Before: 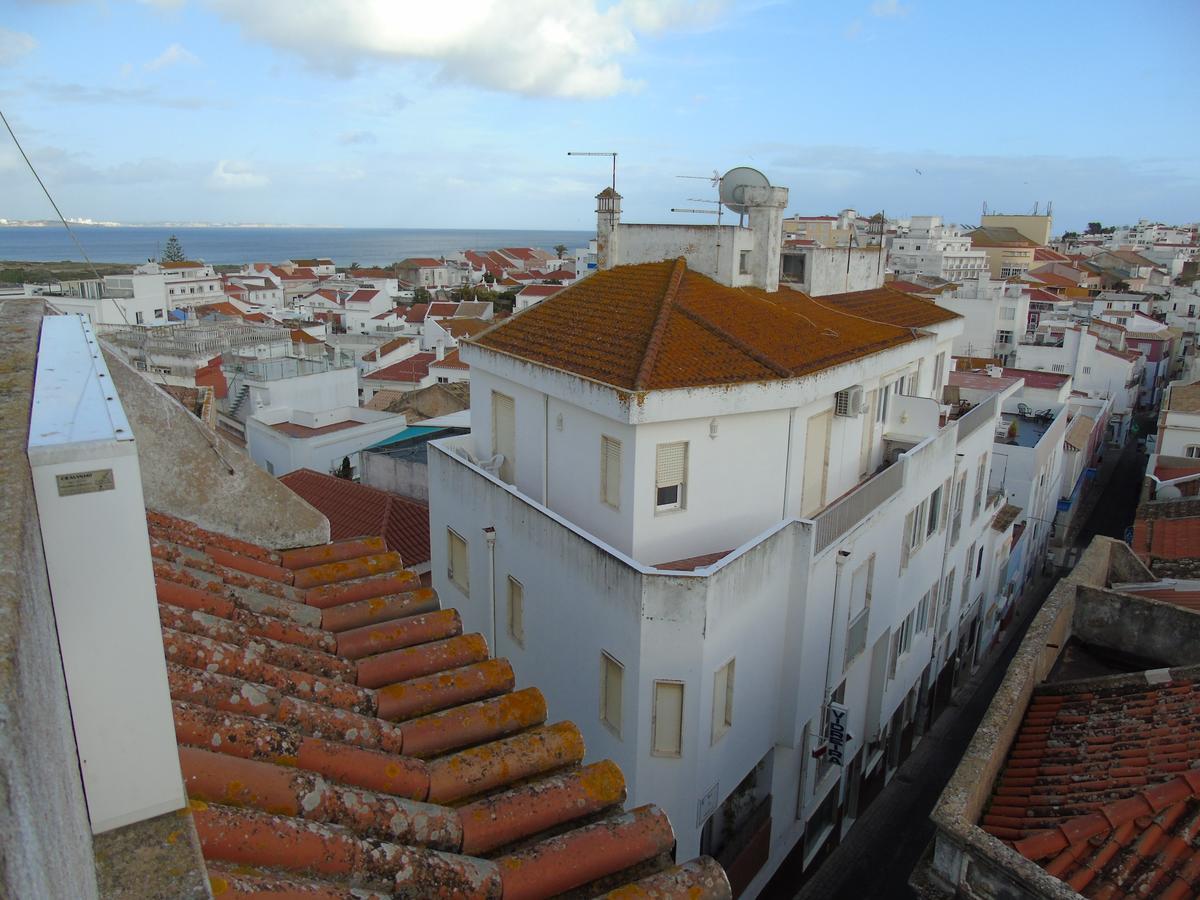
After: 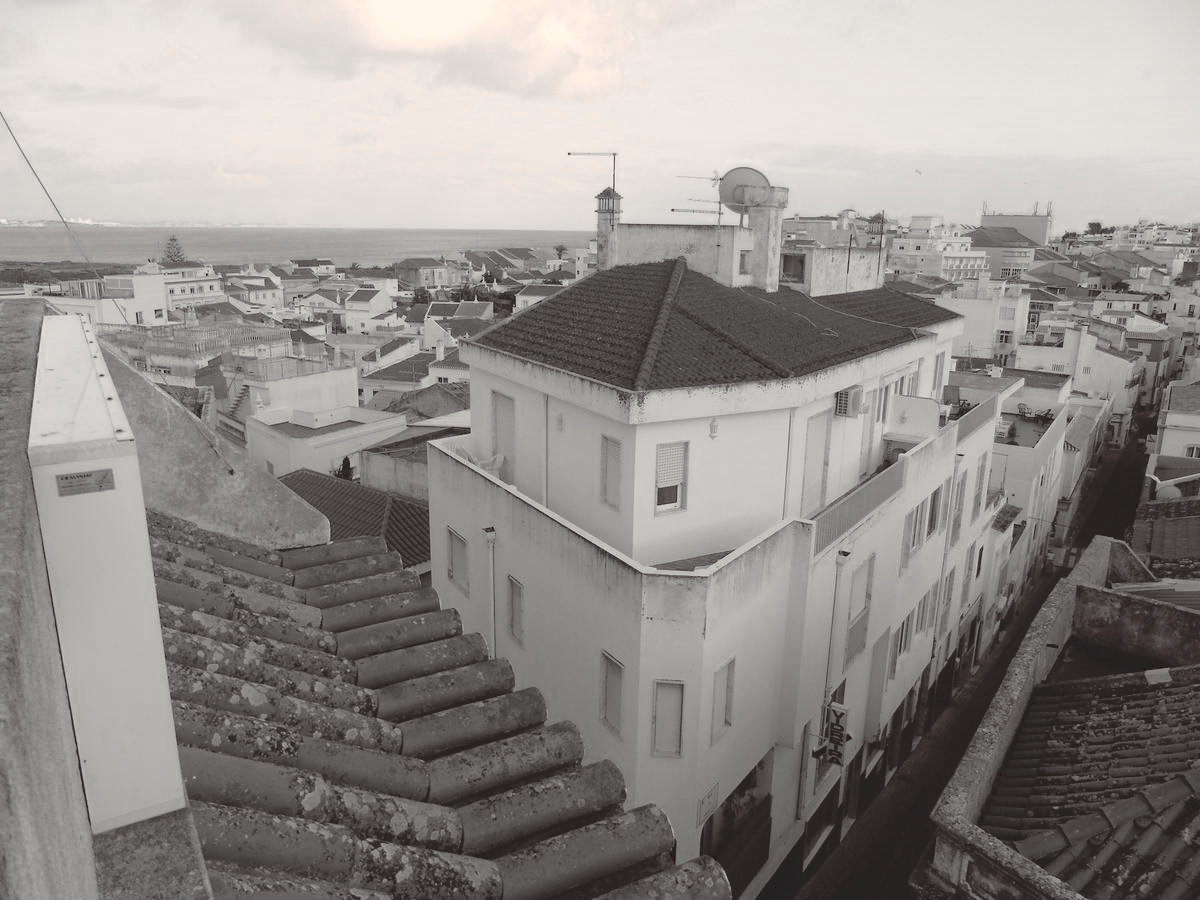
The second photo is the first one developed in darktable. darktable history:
tone curve: curves: ch0 [(0, 0) (0.003, 0.132) (0.011, 0.13) (0.025, 0.134) (0.044, 0.138) (0.069, 0.154) (0.1, 0.17) (0.136, 0.198) (0.177, 0.25) (0.224, 0.308) (0.277, 0.371) (0.335, 0.432) (0.399, 0.491) (0.468, 0.55) (0.543, 0.612) (0.623, 0.679) (0.709, 0.766) (0.801, 0.842) (0.898, 0.912) (1, 1)], preserve colors none
color look up table: target L [89.33, 90.08, 82.76, 84.61, 74.37, 58.93, 57.02, 55.21, 39.8, 20.85, 26.08, 201.75, 79.3, 76.69, 57.48, 56.37, 64.48, 60.19, 40.79, 52.02, 56.92, 60.68, 34.4, 33.05, 15.5, 97.52, 84.48, 80.26, 83.79, 77.38, 80.96, 70.31, 86, 64.48, 61.61, 77.53, 51.14, 27.98, 25.75, 40.92, 23.96, 9.244, 88.14, 85.7, 83.18, 67.64, 66.24, 73.97, 35.67], target a [0.189, 0.377, 0.353, 0.801, 0.682, 0.67, 1.317, 1.434, 1.374, 1.557, 1.087, 0, 0.722, 0.739, 1.074, 1.114, 0.612, 0.738, 1.588, 0.893, 0.989, 1.228, 1.273, 1.055, 1.717, 7.742, -0.002, 0.987, 0.497, 0.688, 0.385, 0.5, 0.183, 0.612, 1.14, 1.542, 1.135, 1.755, 1.694, 2.226, 1.714, 5.002, 0.318, 0.57, 0.804, 0.428, 0.946, 0.419, 1.304], target b [4.196, 4.103, 3.572, 3.581, 3.004, 2.684, 2.578, 1.747, 1.568, 0.584, 0.431, -0.001, 3.784, 3.754, 2.689, 2.242, 2.237, 2.182, 1.13, 1.699, 2.409, 2.366, 0.968, 0.416, 0.144, 11.16, 3.358, 3.143, 4.02, 3.125, 3.589, 3.082, 3.519, 2.237, 3.122, 2.826, 2.061, 0.64, 0.632, 1.331, 0.64, 1.862, 3.215, 3.063, 3.595, 3.004, 2.615, 2.95, 0.443], num patches 49
